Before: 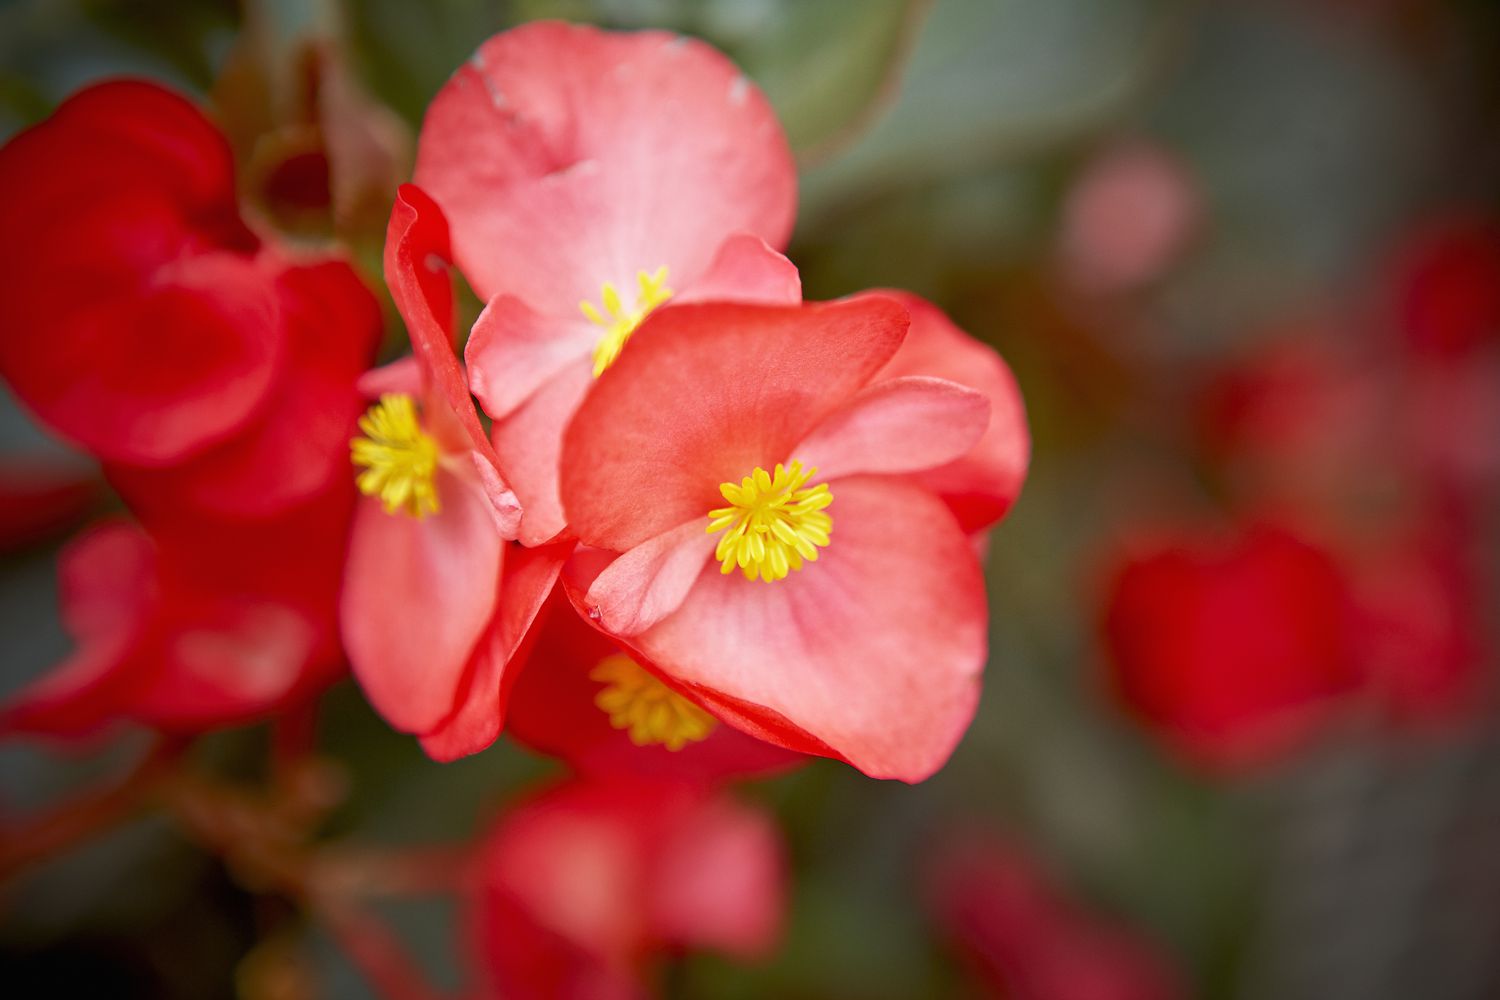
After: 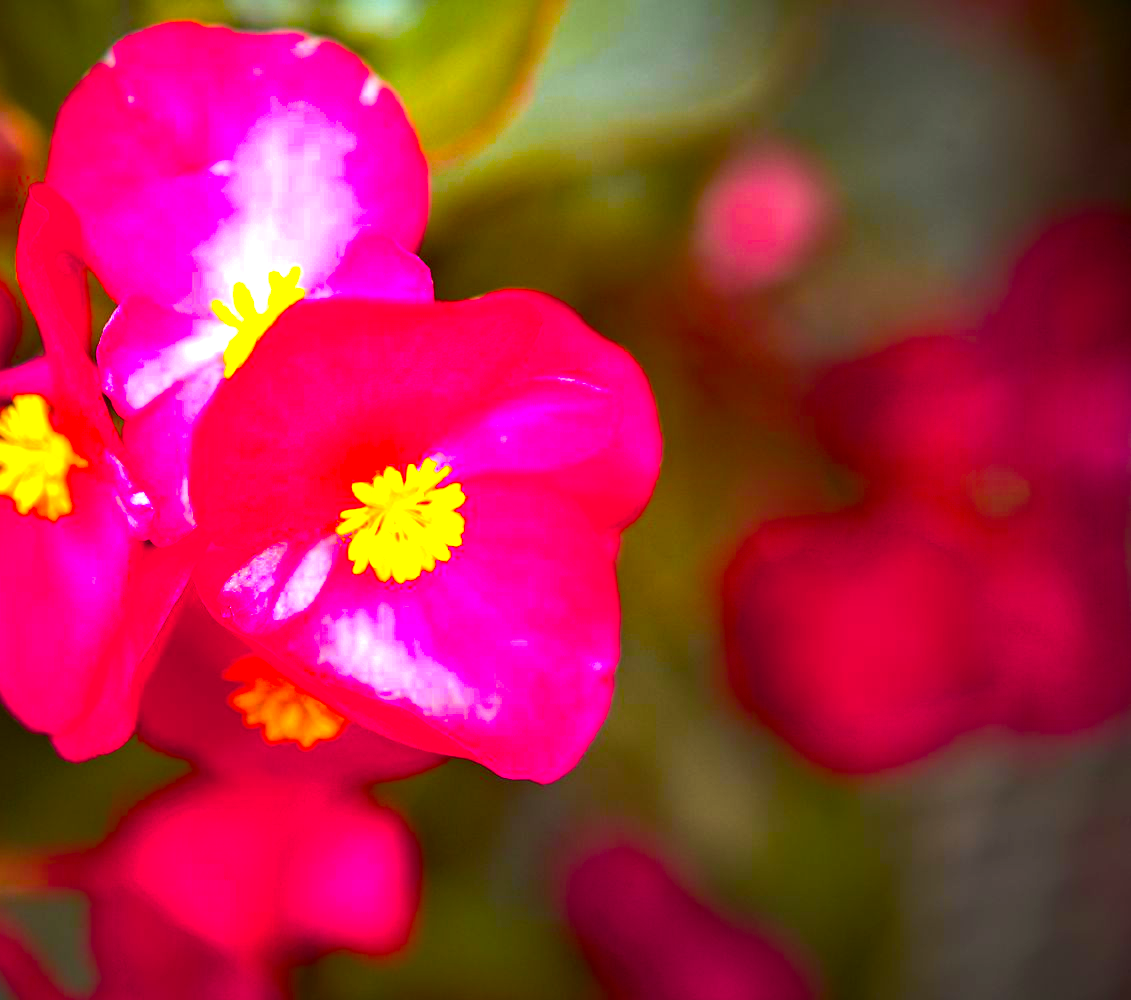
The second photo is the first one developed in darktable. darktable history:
crop and rotate: left 24.6%
white balance: emerald 1
vibrance: on, module defaults
color balance rgb: linear chroma grading › highlights 100%, linear chroma grading › global chroma 23.41%, perceptual saturation grading › global saturation 35.38%, hue shift -10.68°, perceptual brilliance grading › highlights 47.25%, perceptual brilliance grading › mid-tones 22.2%, perceptual brilliance grading › shadows -5.93%
